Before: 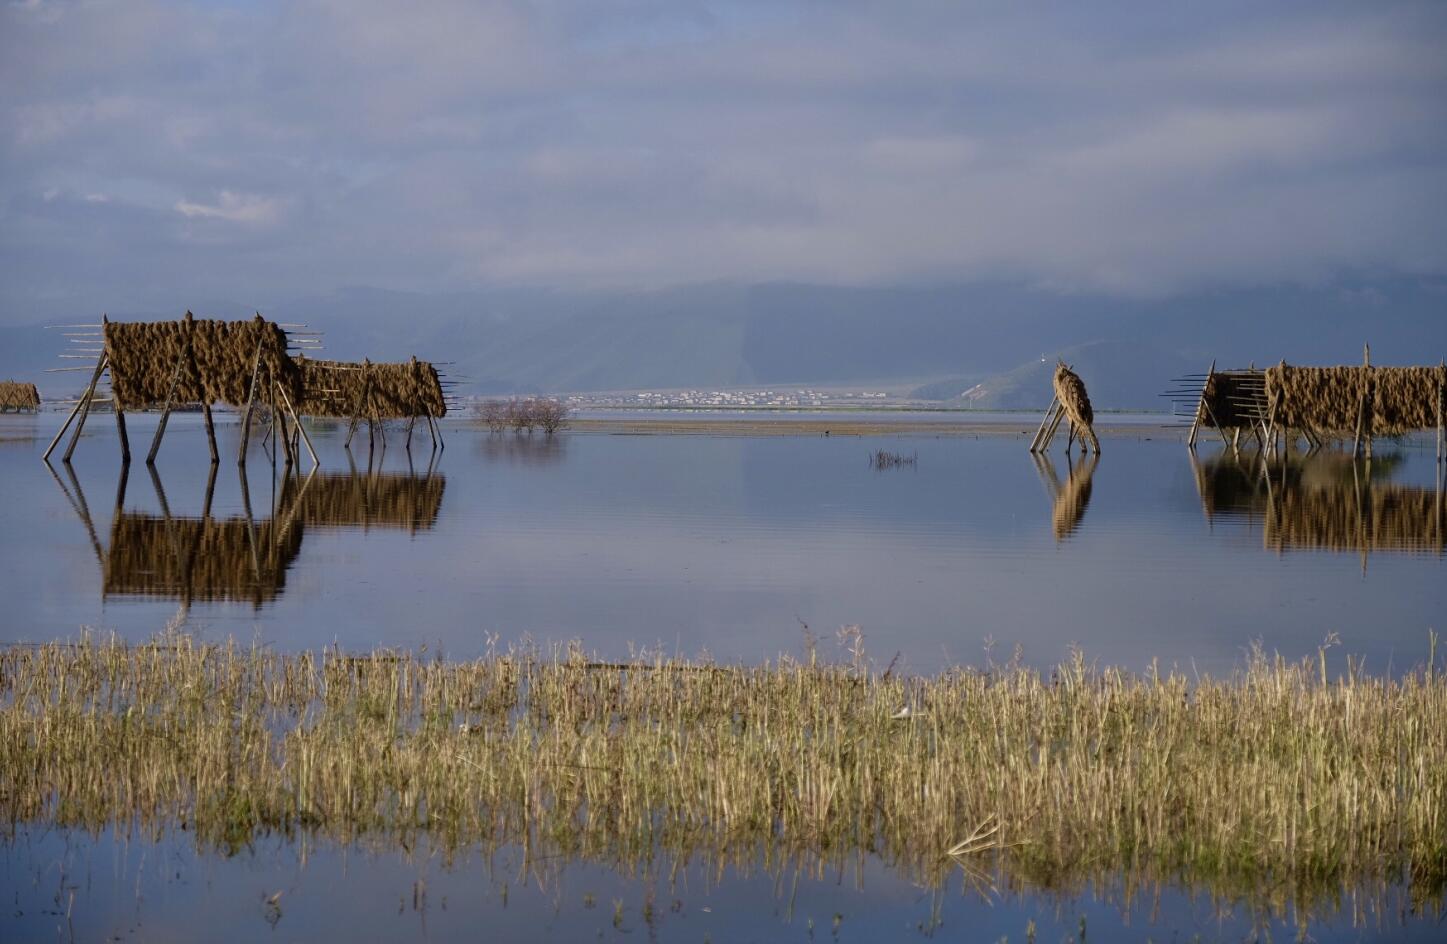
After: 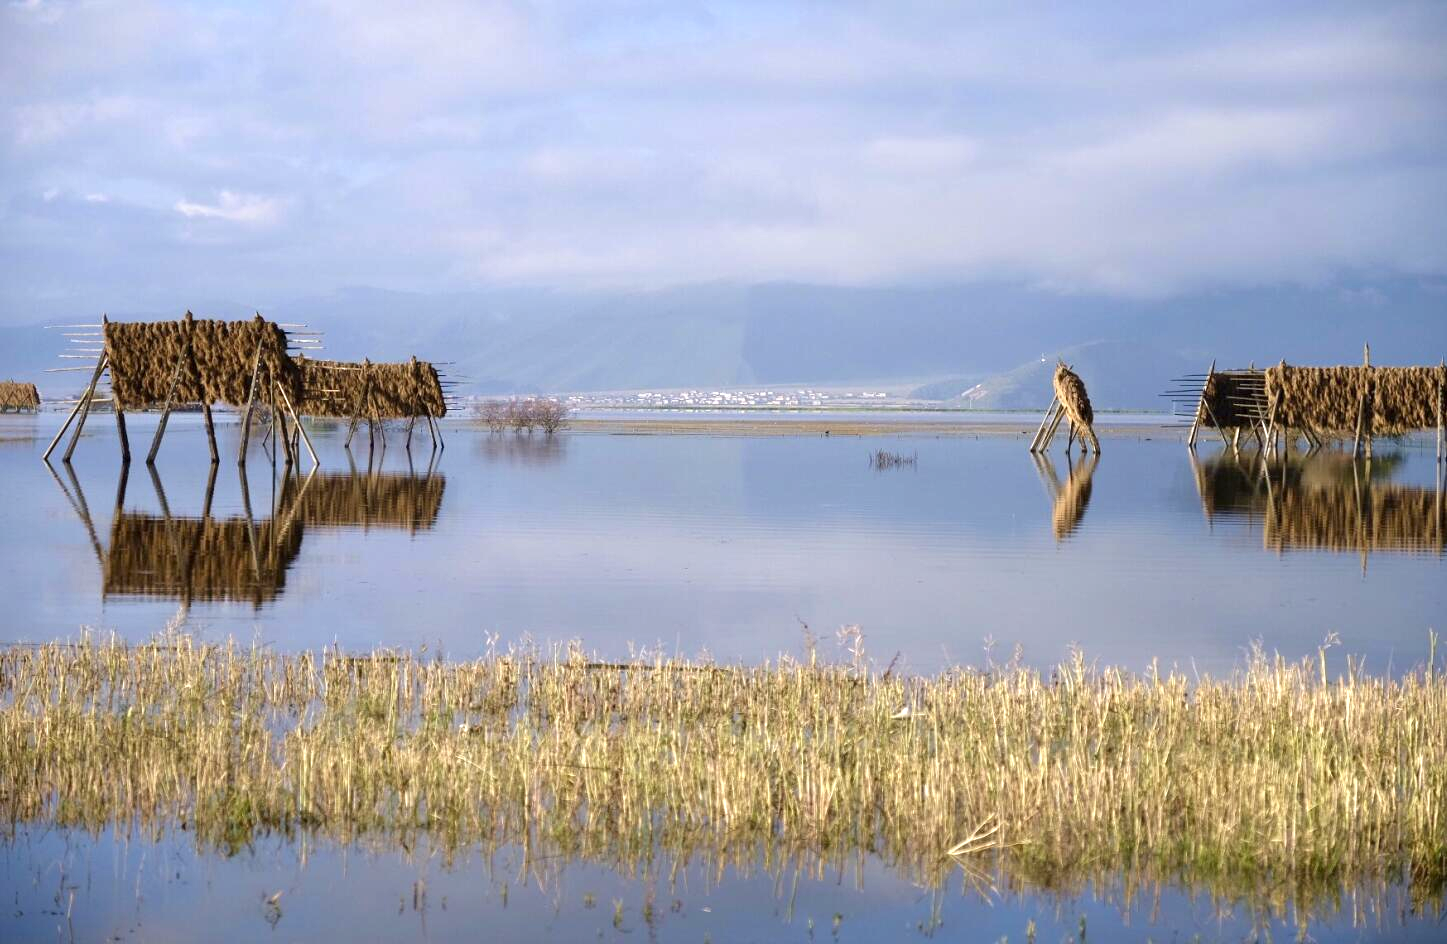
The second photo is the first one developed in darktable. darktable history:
exposure: exposure 1.147 EV, compensate highlight preservation false
